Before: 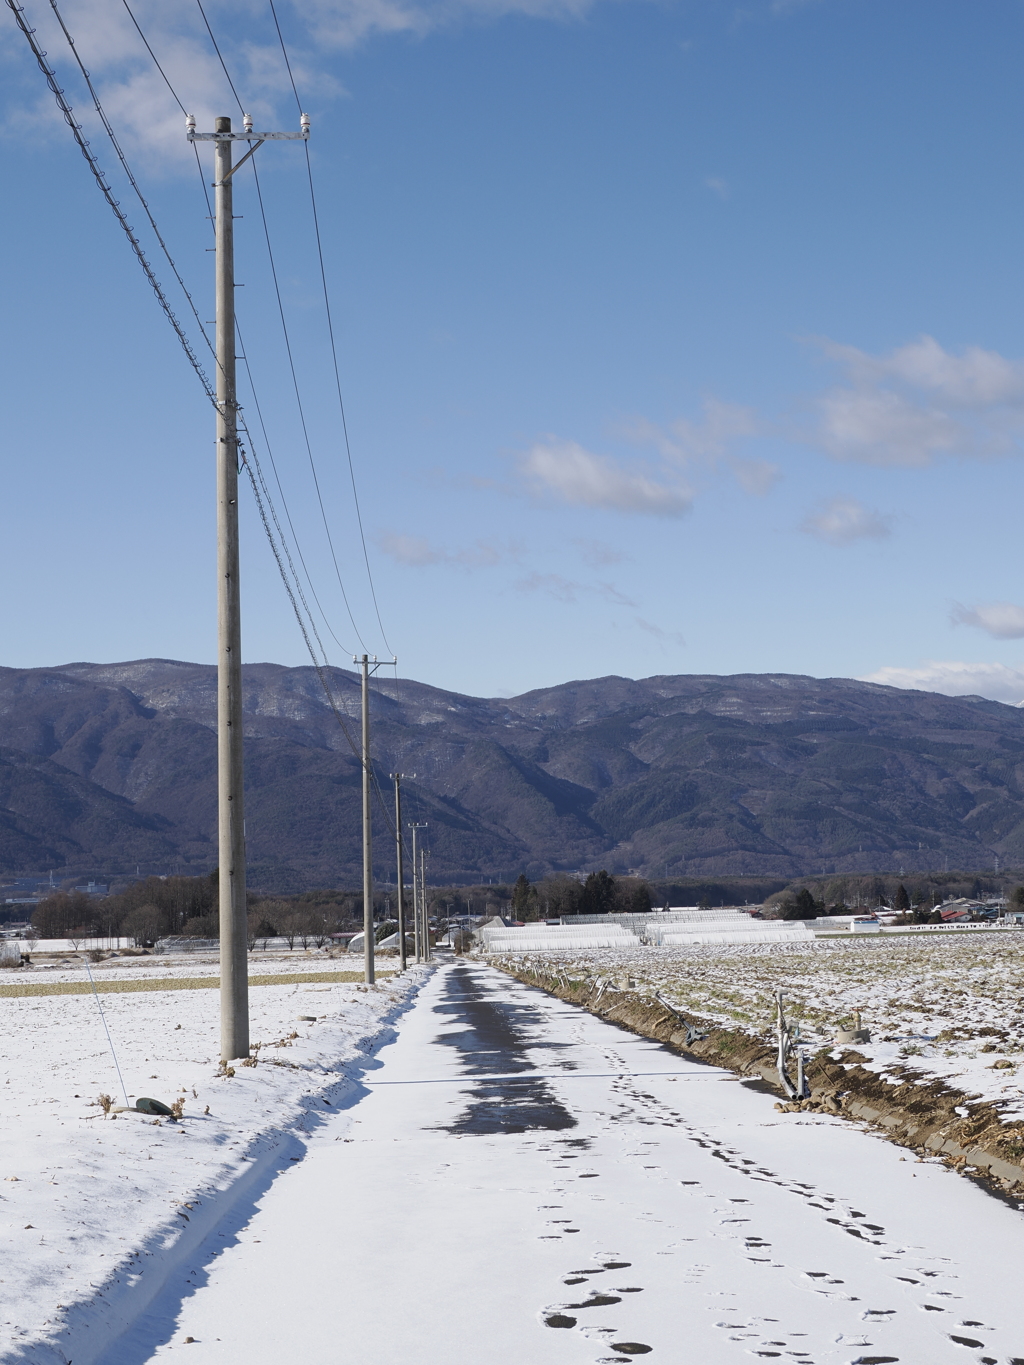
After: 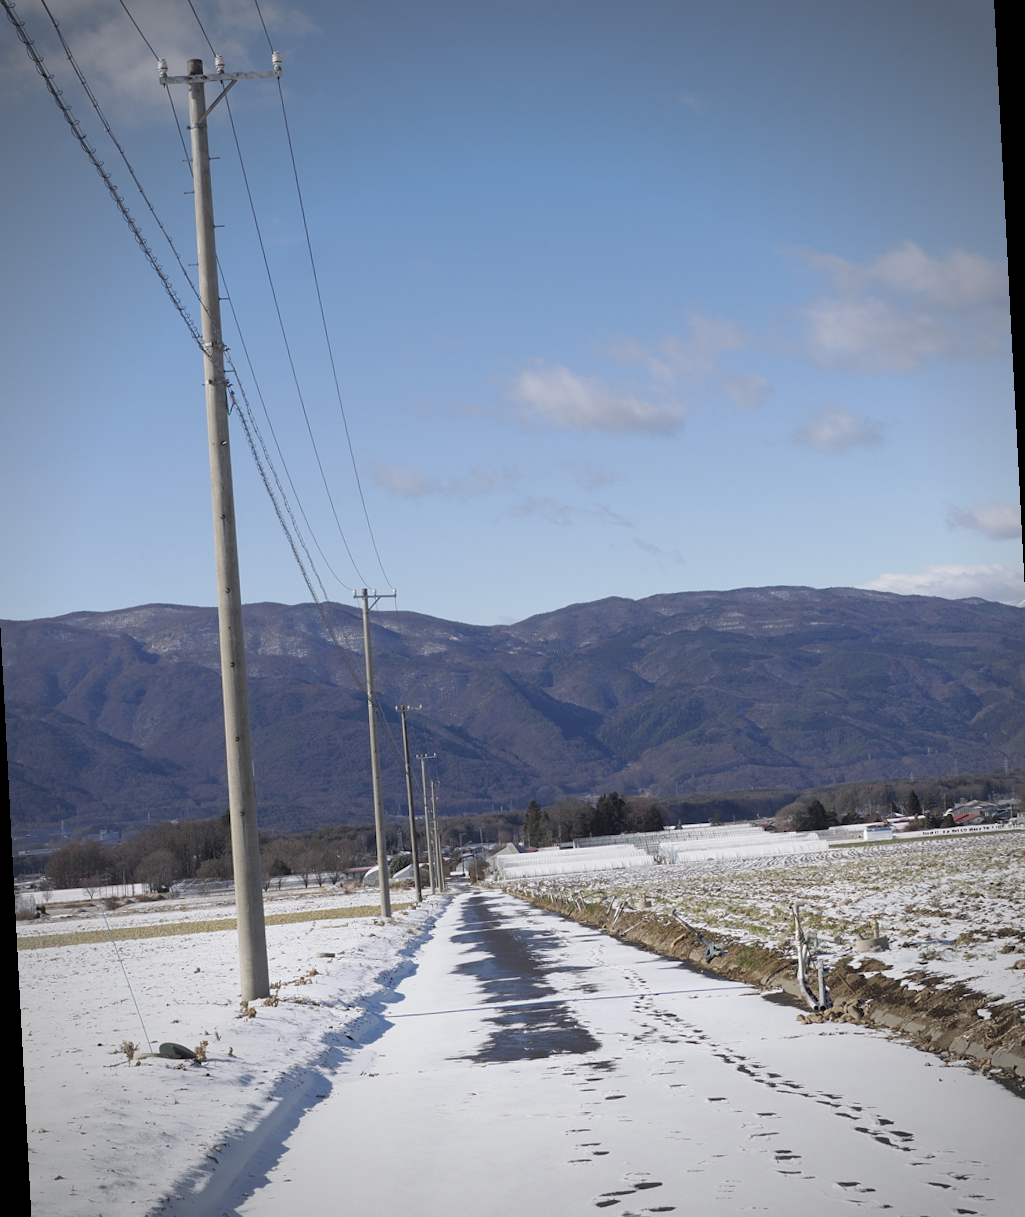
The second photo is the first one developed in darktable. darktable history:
rgb curve: curves: ch0 [(0, 0) (0.053, 0.068) (0.122, 0.128) (1, 1)]
rotate and perspective: rotation -3°, crop left 0.031, crop right 0.968, crop top 0.07, crop bottom 0.93
vignetting: fall-off start 71.74%
